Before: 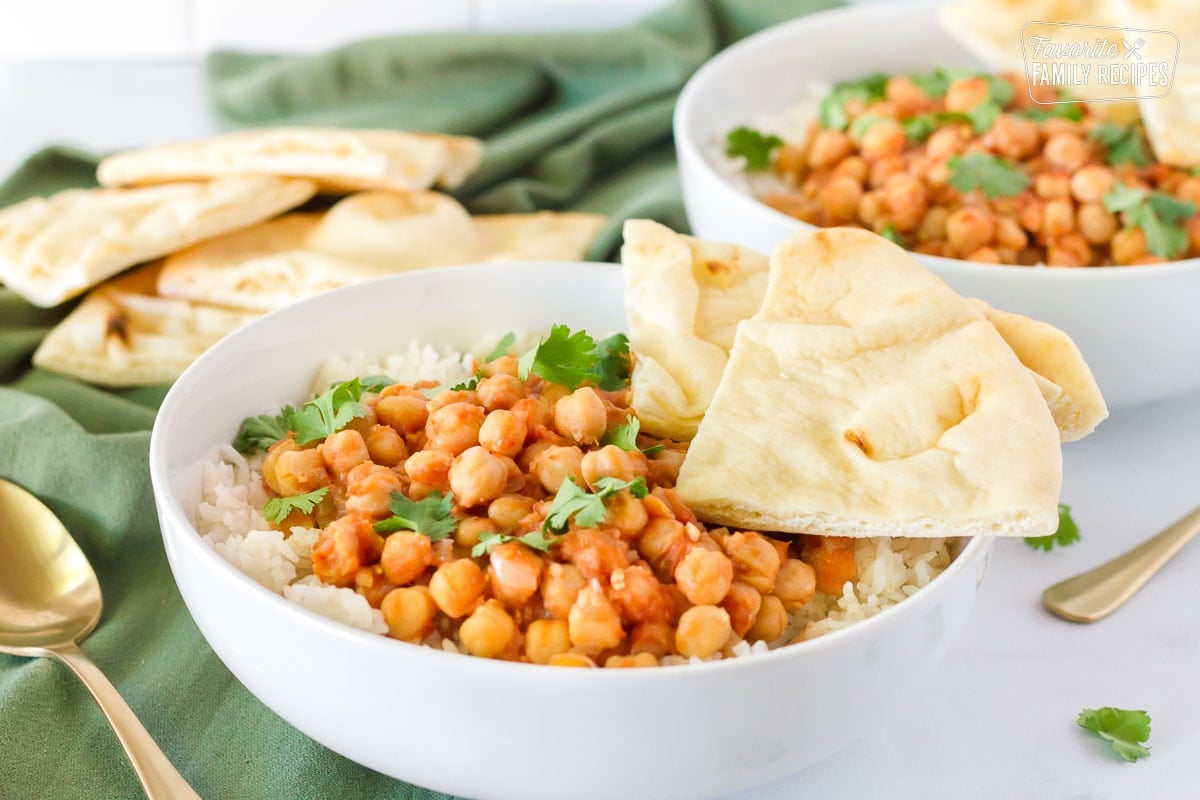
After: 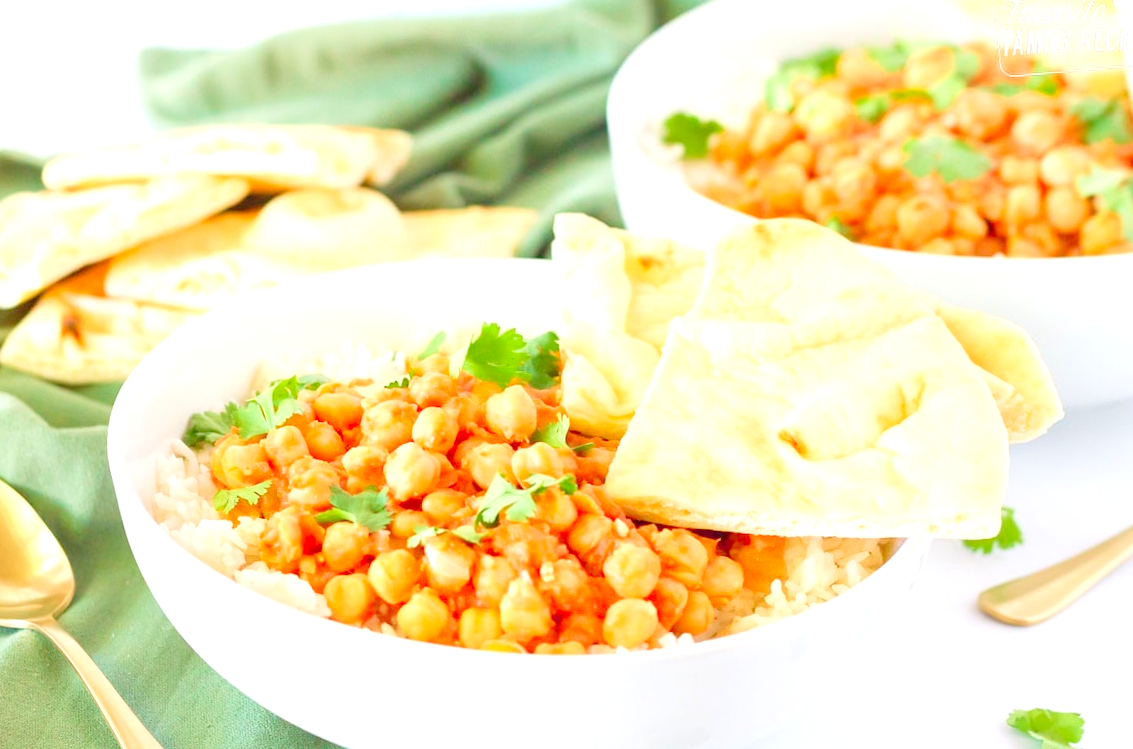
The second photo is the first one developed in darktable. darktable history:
levels: levels [0.008, 0.318, 0.836]
rotate and perspective: rotation 0.062°, lens shift (vertical) 0.115, lens shift (horizontal) -0.133, crop left 0.047, crop right 0.94, crop top 0.061, crop bottom 0.94
